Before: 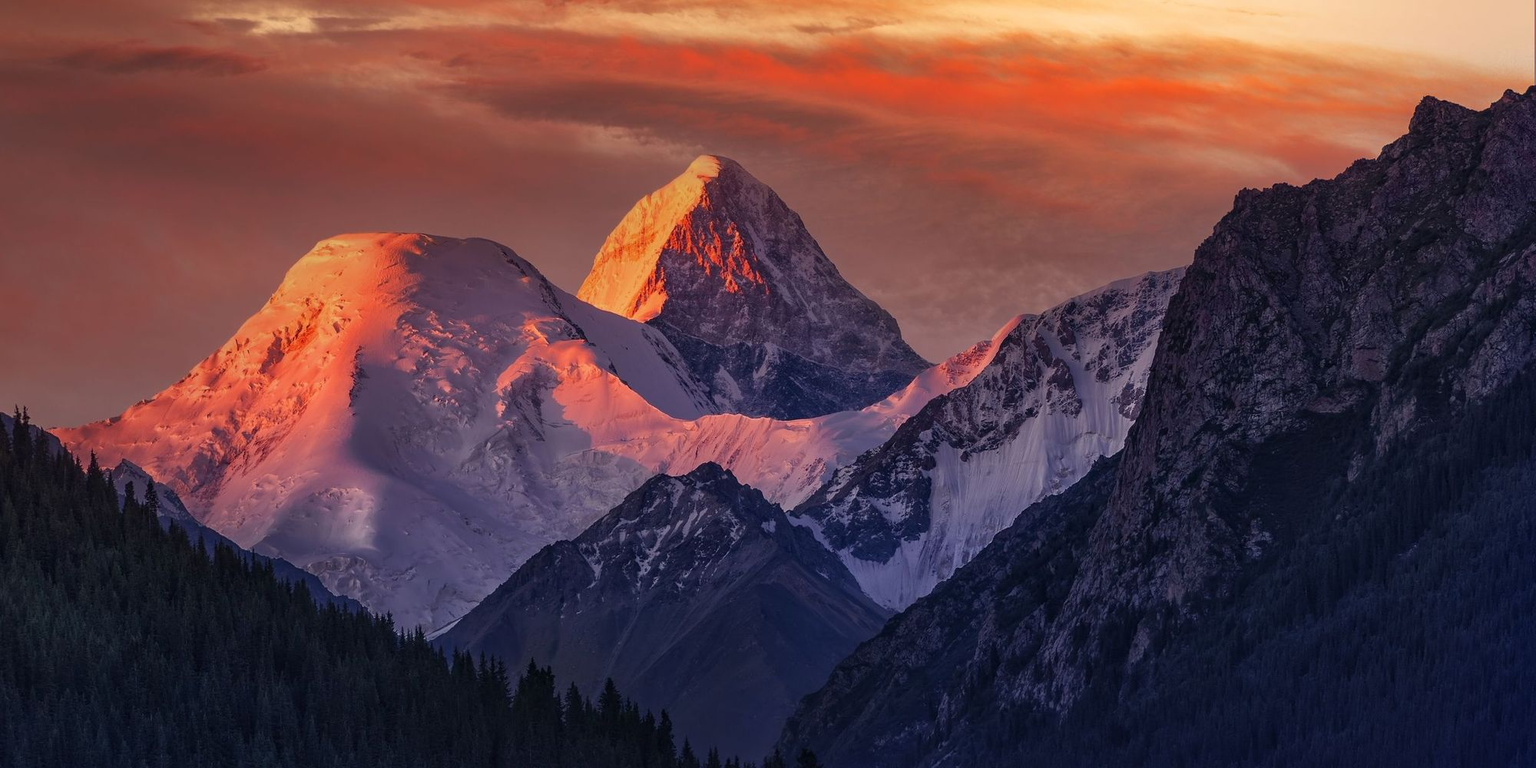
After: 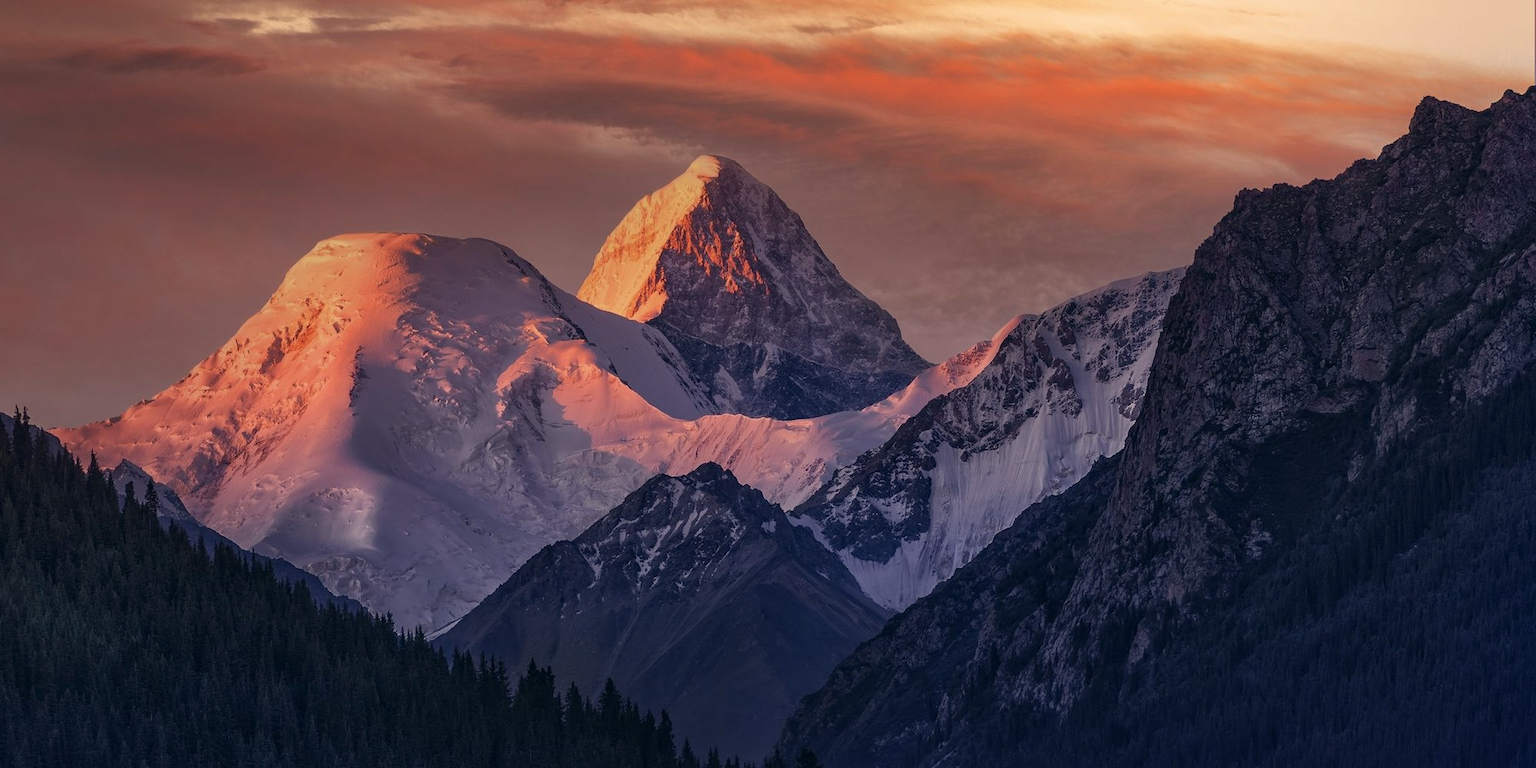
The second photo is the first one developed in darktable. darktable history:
color correction: highlights a* 2.81, highlights b* 5, shadows a* -2.06, shadows b* -4.9, saturation 0.777
